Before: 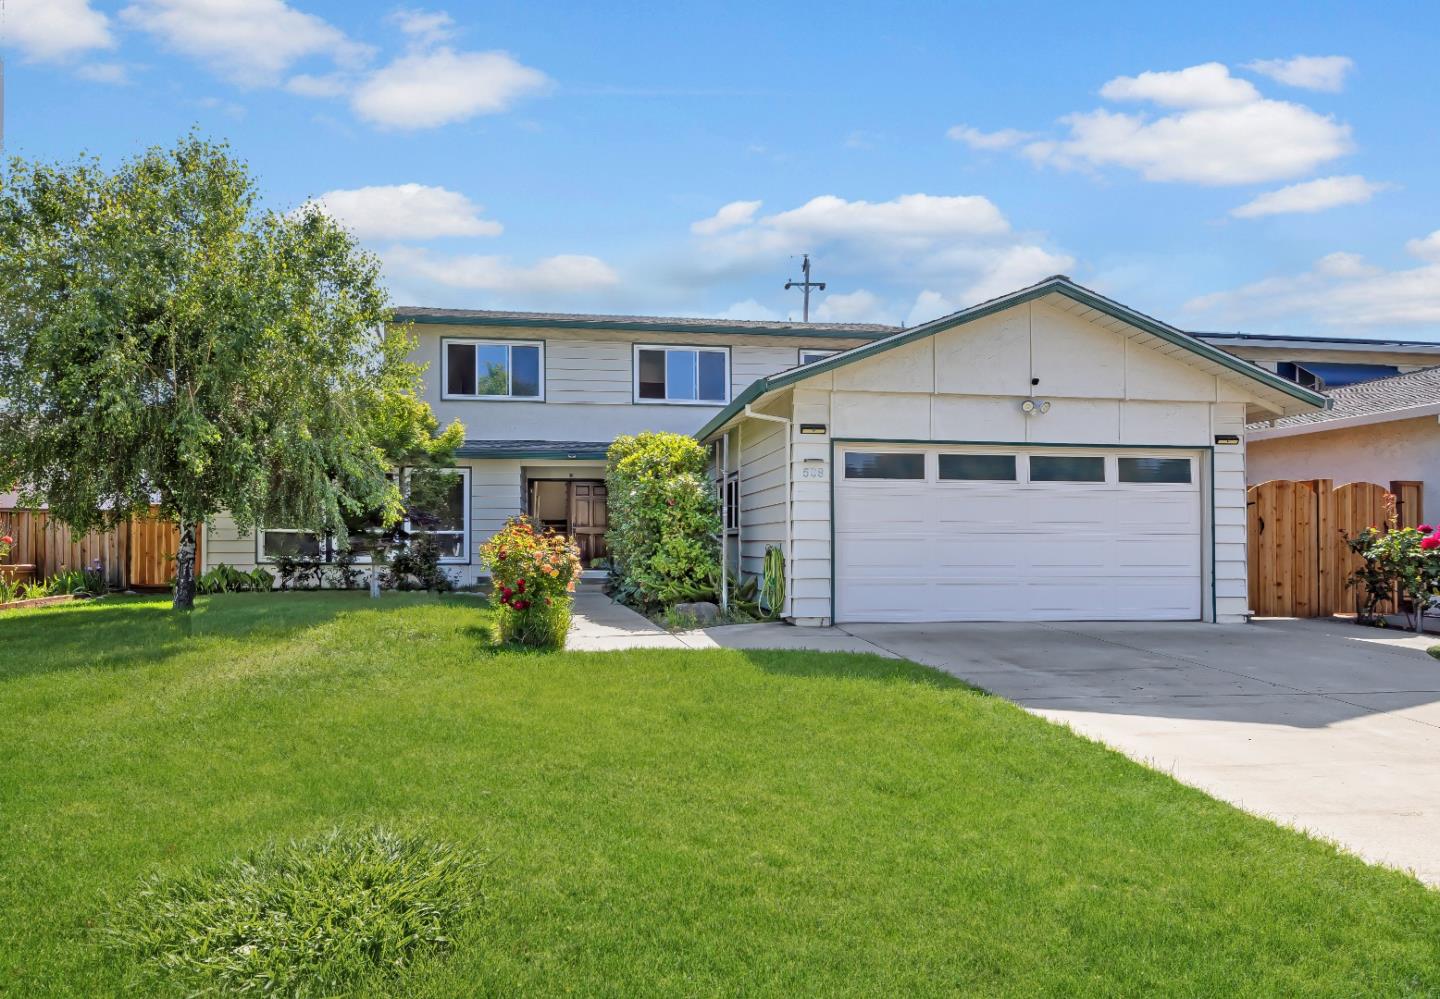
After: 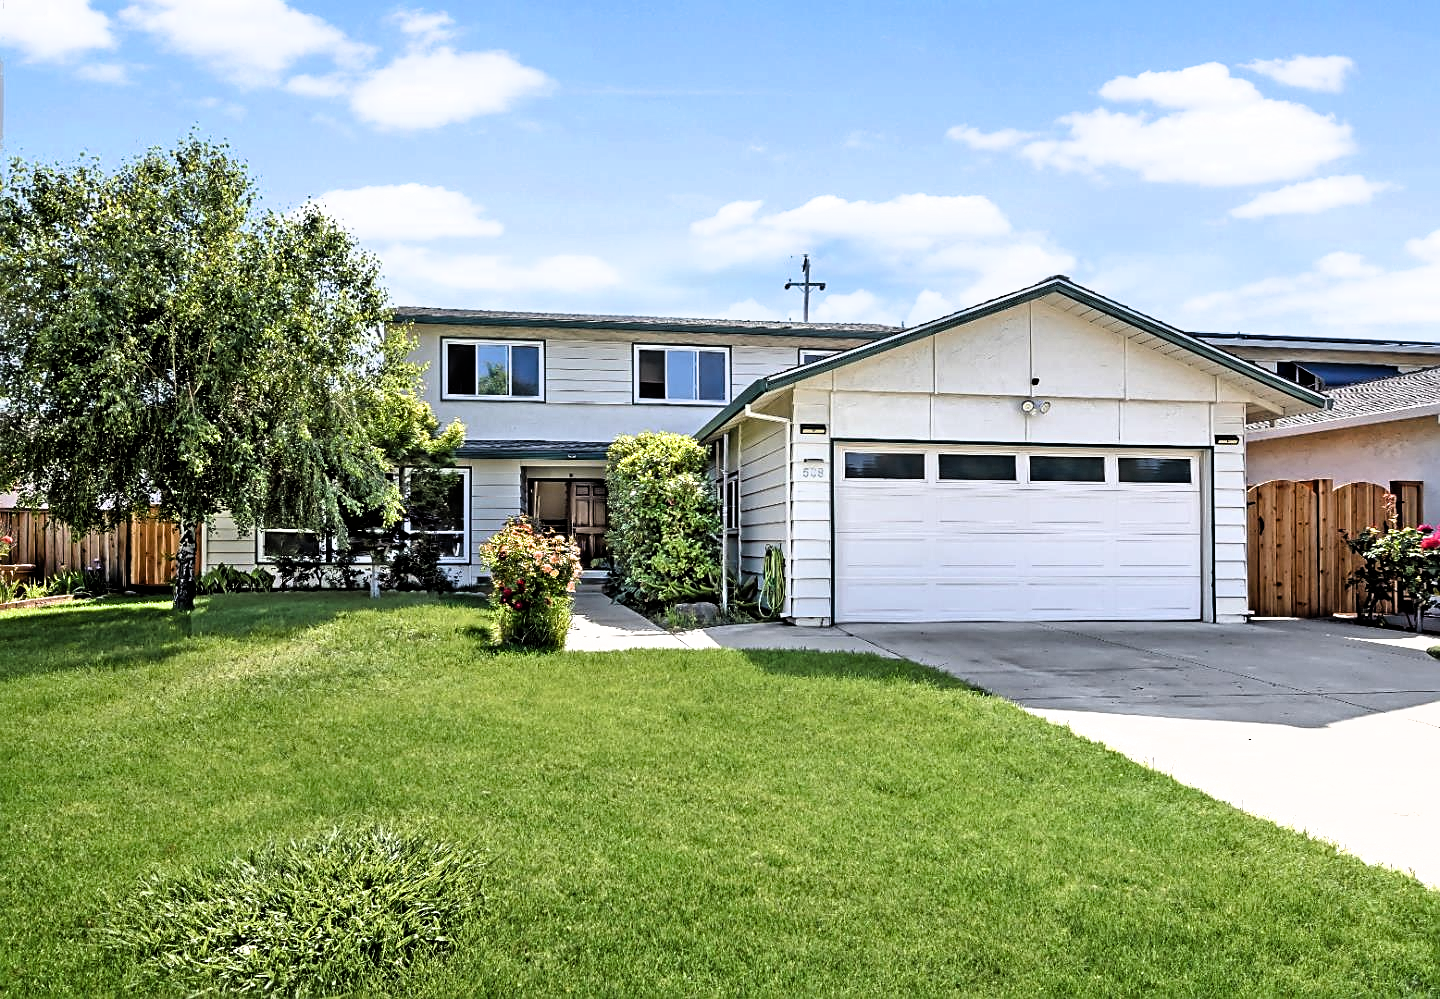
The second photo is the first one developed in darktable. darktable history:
exposure: black level correction 0.002, compensate highlight preservation false
sharpen: on, module defaults
filmic rgb: black relative exposure -8.3 EV, white relative exposure 2.23 EV, hardness 7.1, latitude 86.39%, contrast 1.686, highlights saturation mix -3.39%, shadows ↔ highlights balance -2.42%, iterations of high-quality reconstruction 10, contrast in shadows safe
